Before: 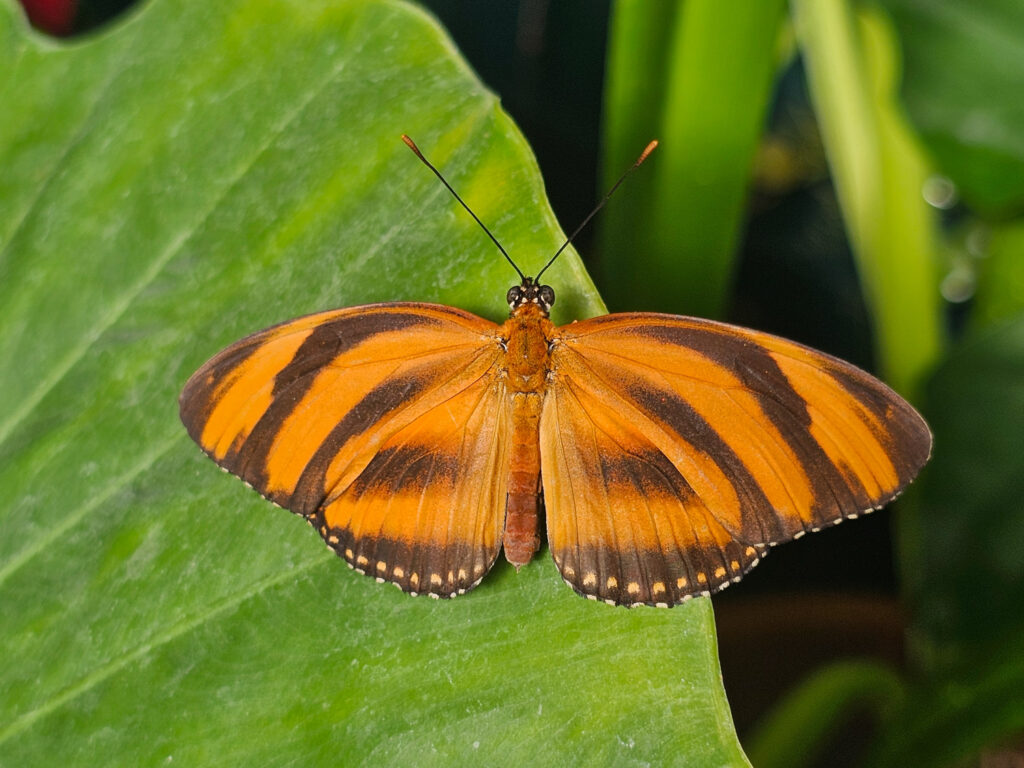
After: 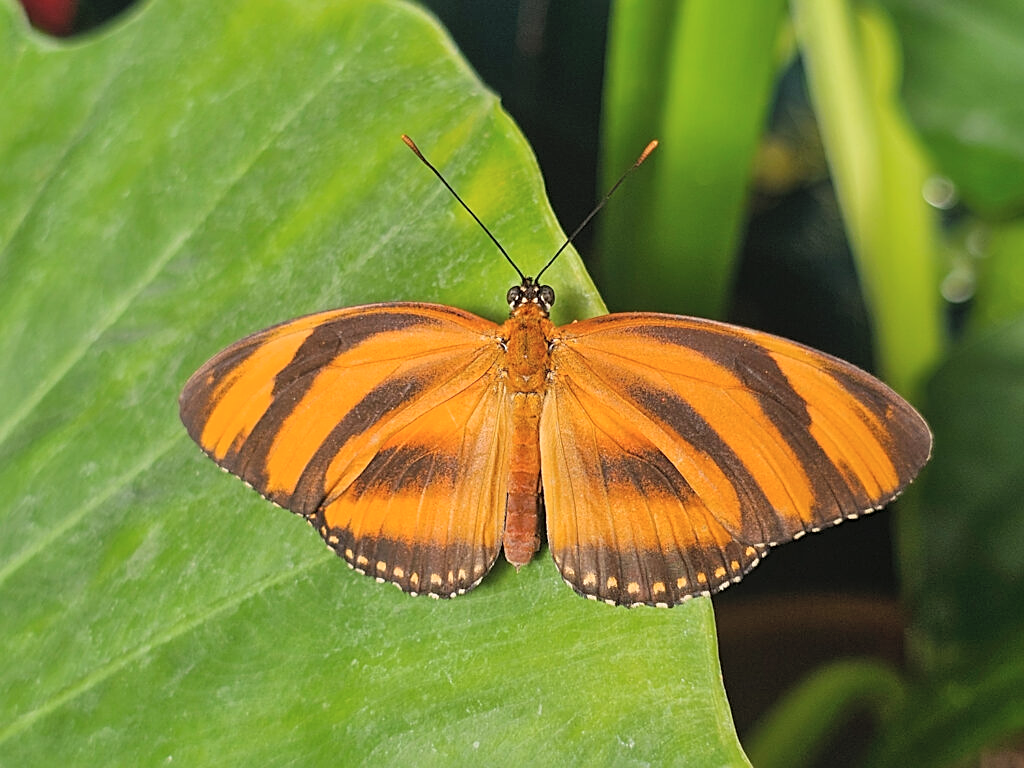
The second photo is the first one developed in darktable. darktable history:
contrast brightness saturation: brightness 0.139
color calibration: illuminant same as pipeline (D50), adaptation XYZ, x 0.346, y 0.359, temperature 5020.88 K
sharpen: on, module defaults
